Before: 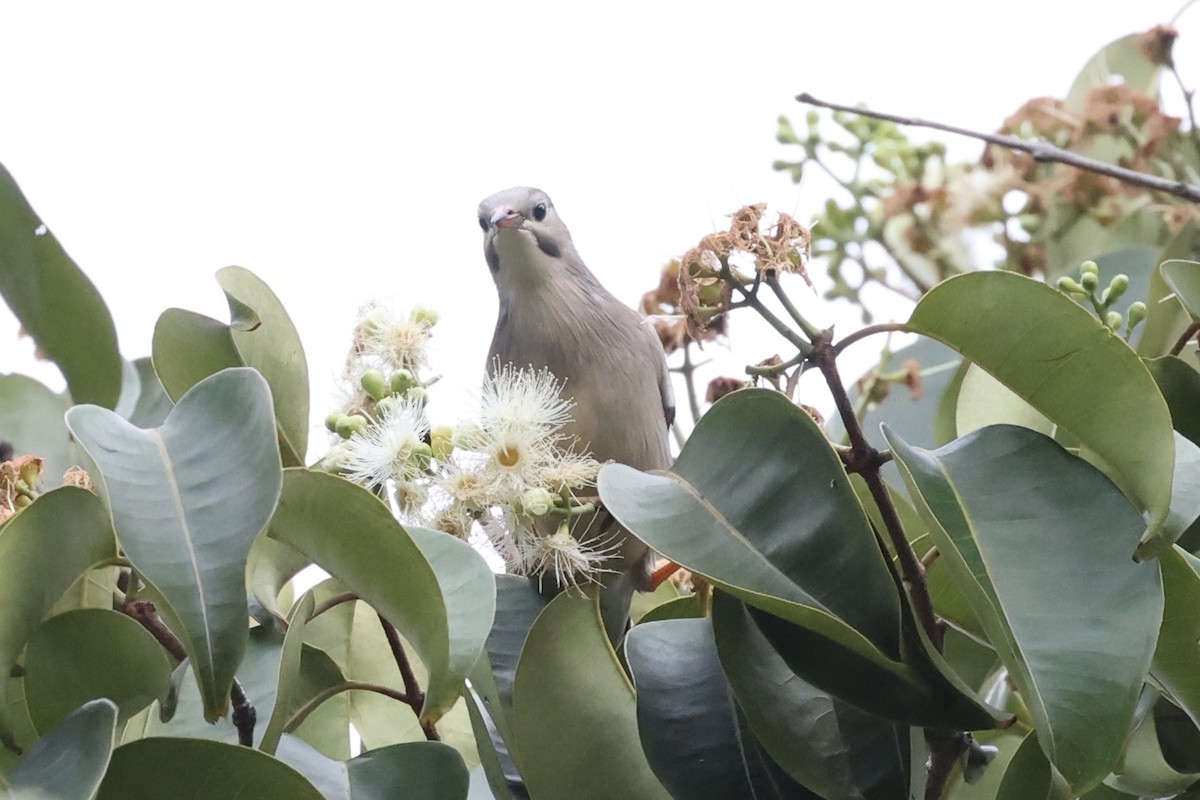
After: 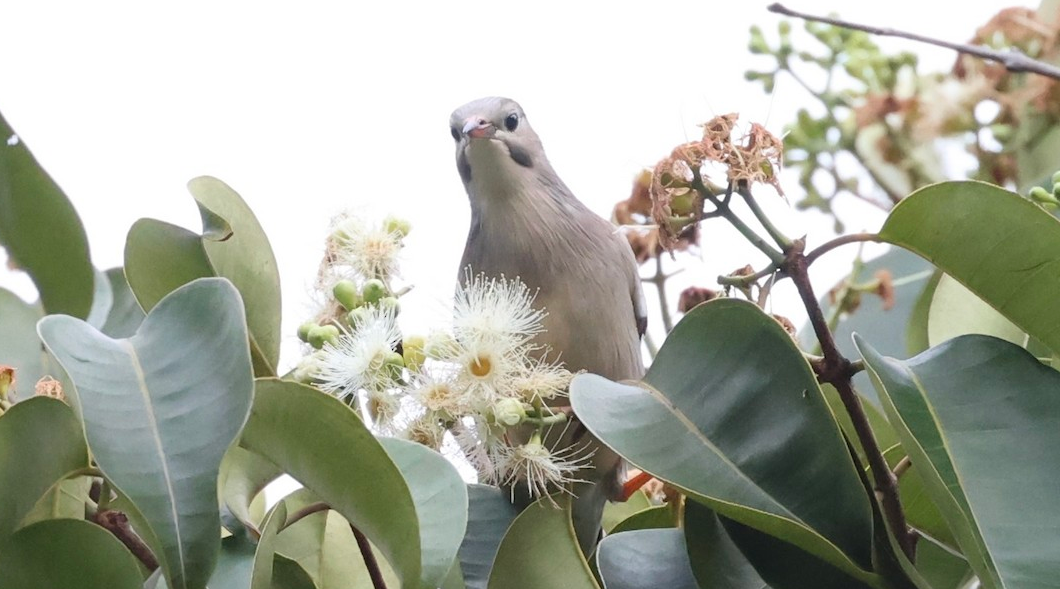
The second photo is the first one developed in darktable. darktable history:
crop and rotate: left 2.38%, top 11.294%, right 9.243%, bottom 15.018%
